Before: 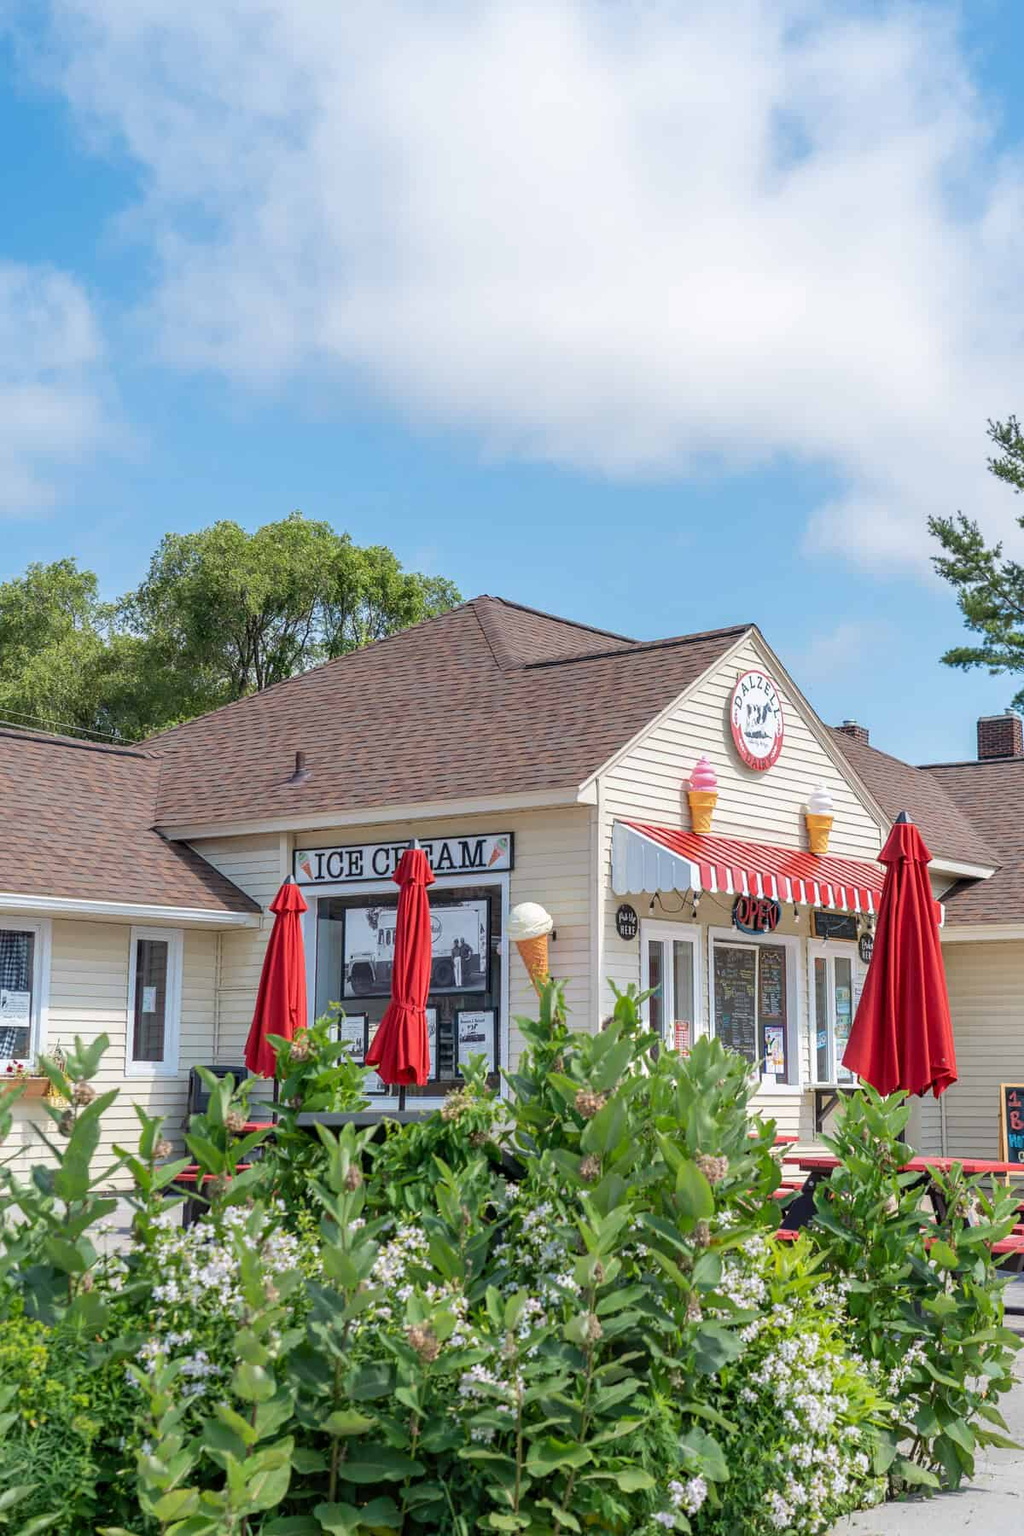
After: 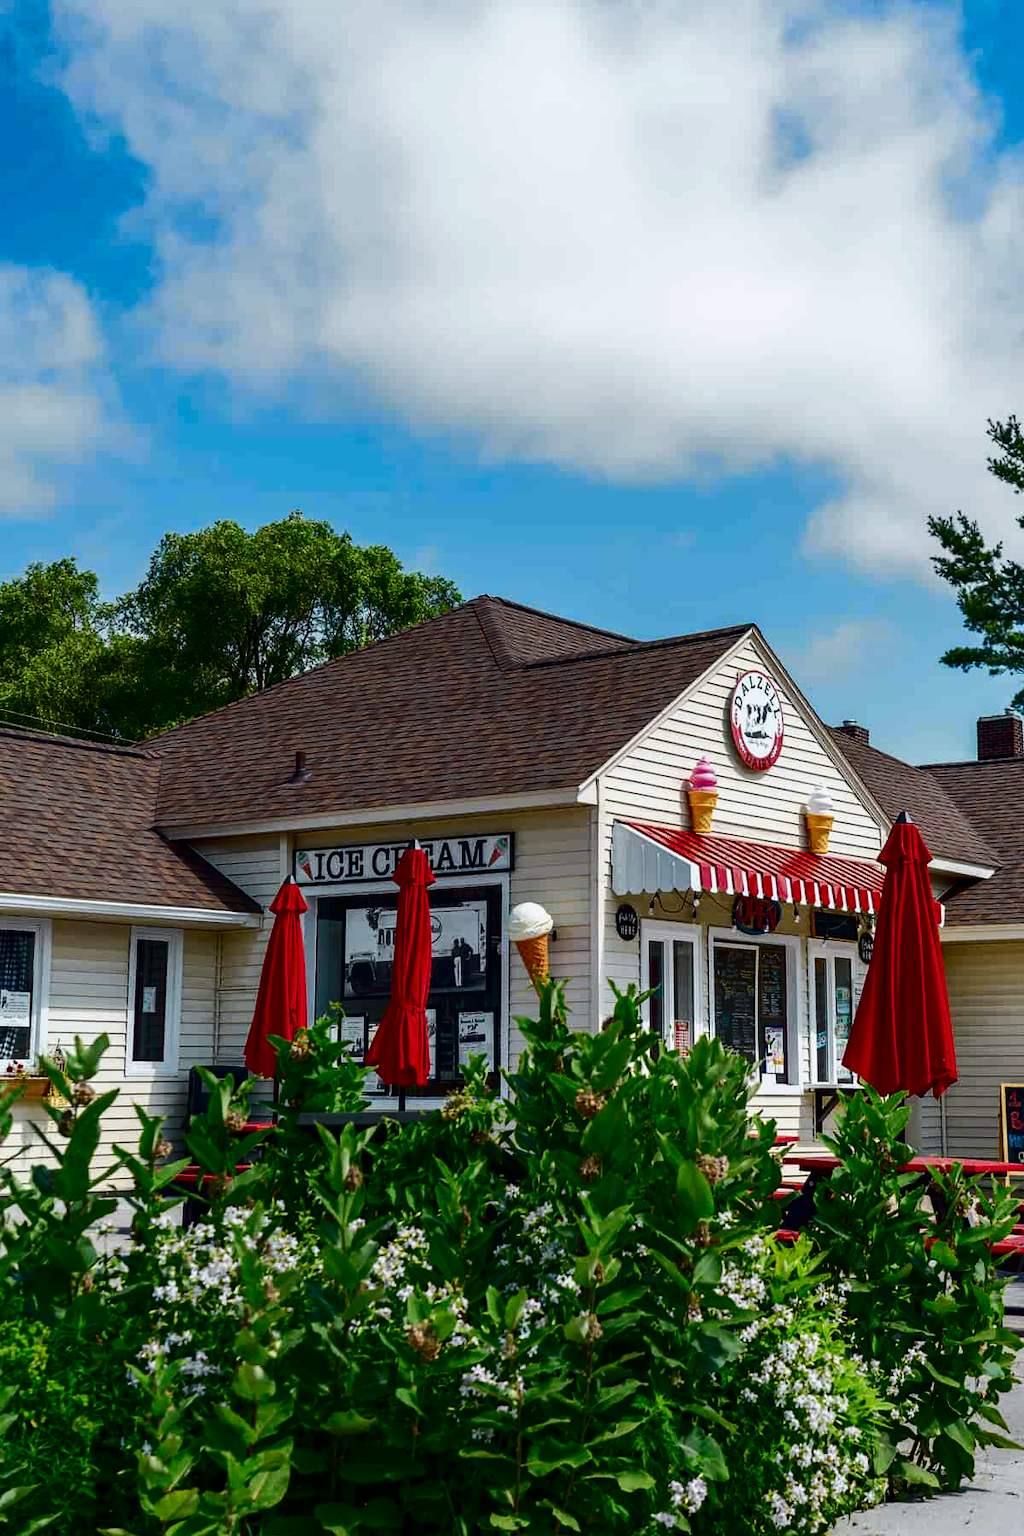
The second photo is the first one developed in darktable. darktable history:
tone curve: curves: ch0 [(0, 0) (0.035, 0.017) (0.131, 0.108) (0.279, 0.279) (0.476, 0.554) (0.617, 0.693) (0.704, 0.77) (0.801, 0.854) (0.895, 0.927) (1, 0.976)]; ch1 [(0, 0) (0.318, 0.278) (0.444, 0.427) (0.493, 0.488) (0.508, 0.502) (0.534, 0.526) (0.562, 0.555) (0.645, 0.648) (0.746, 0.764) (1, 1)]; ch2 [(0, 0) (0.316, 0.292) (0.381, 0.37) (0.423, 0.448) (0.476, 0.482) (0.502, 0.495) (0.522, 0.518) (0.533, 0.532) (0.593, 0.622) (0.634, 0.663) (0.7, 0.7) (0.861, 0.808) (1, 0.951)], color space Lab, independent channels, preserve colors none
contrast brightness saturation: contrast 0.086, brightness -0.584, saturation 0.17
